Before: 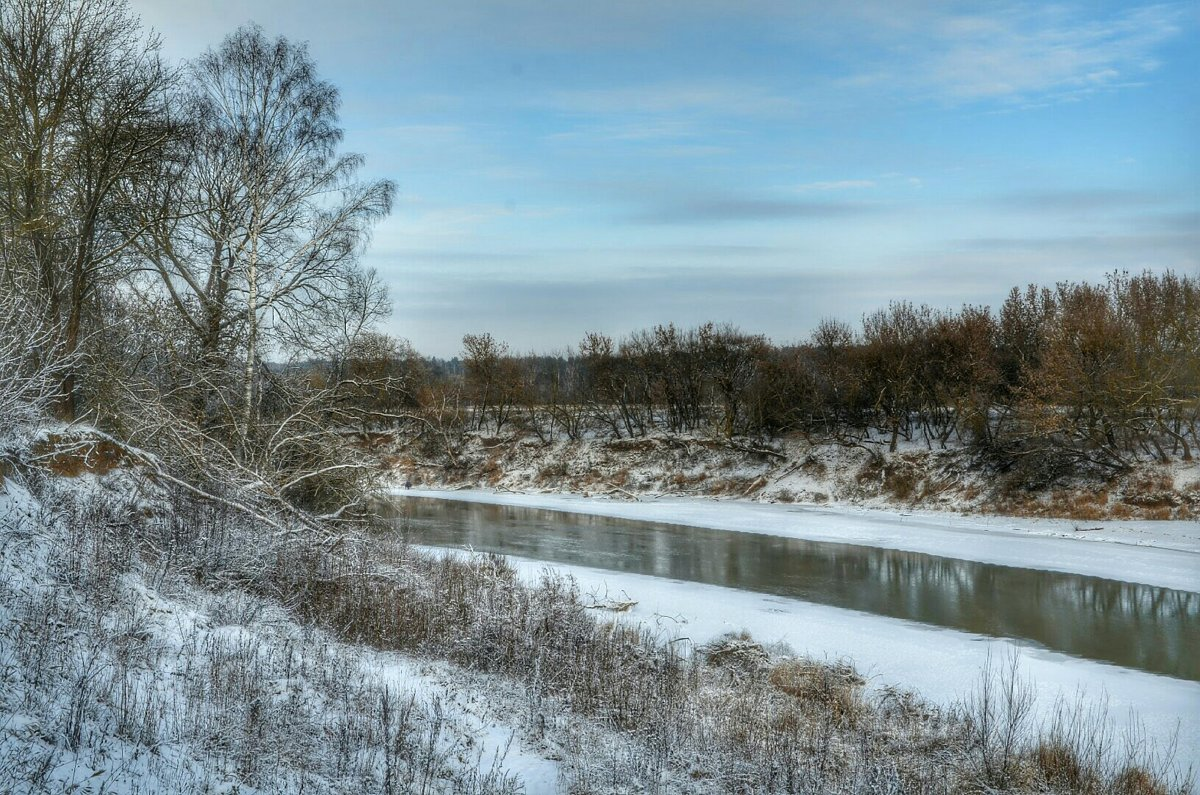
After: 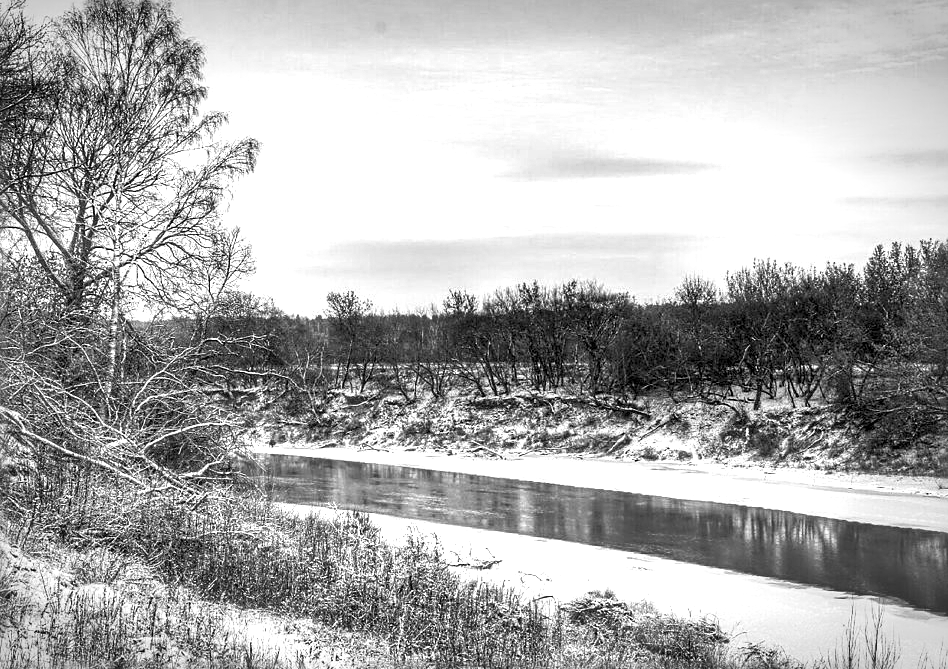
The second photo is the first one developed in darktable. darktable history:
sharpen: radius 3.086
crop: left 11.367%, top 5.393%, right 9.571%, bottom 10.426%
exposure: exposure 0.996 EV, compensate highlight preservation false
vignetting: center (-0.033, -0.039), automatic ratio true, unbound false
shadows and highlights: shadows 48.92, highlights -40.78, soften with gaussian
color calibration: output gray [0.267, 0.423, 0.261, 0], gray › normalize channels true, x 0.335, y 0.35, temperature 5387.8 K, gamut compression 0.027
local contrast: highlights 107%, shadows 102%, detail 119%, midtone range 0.2
